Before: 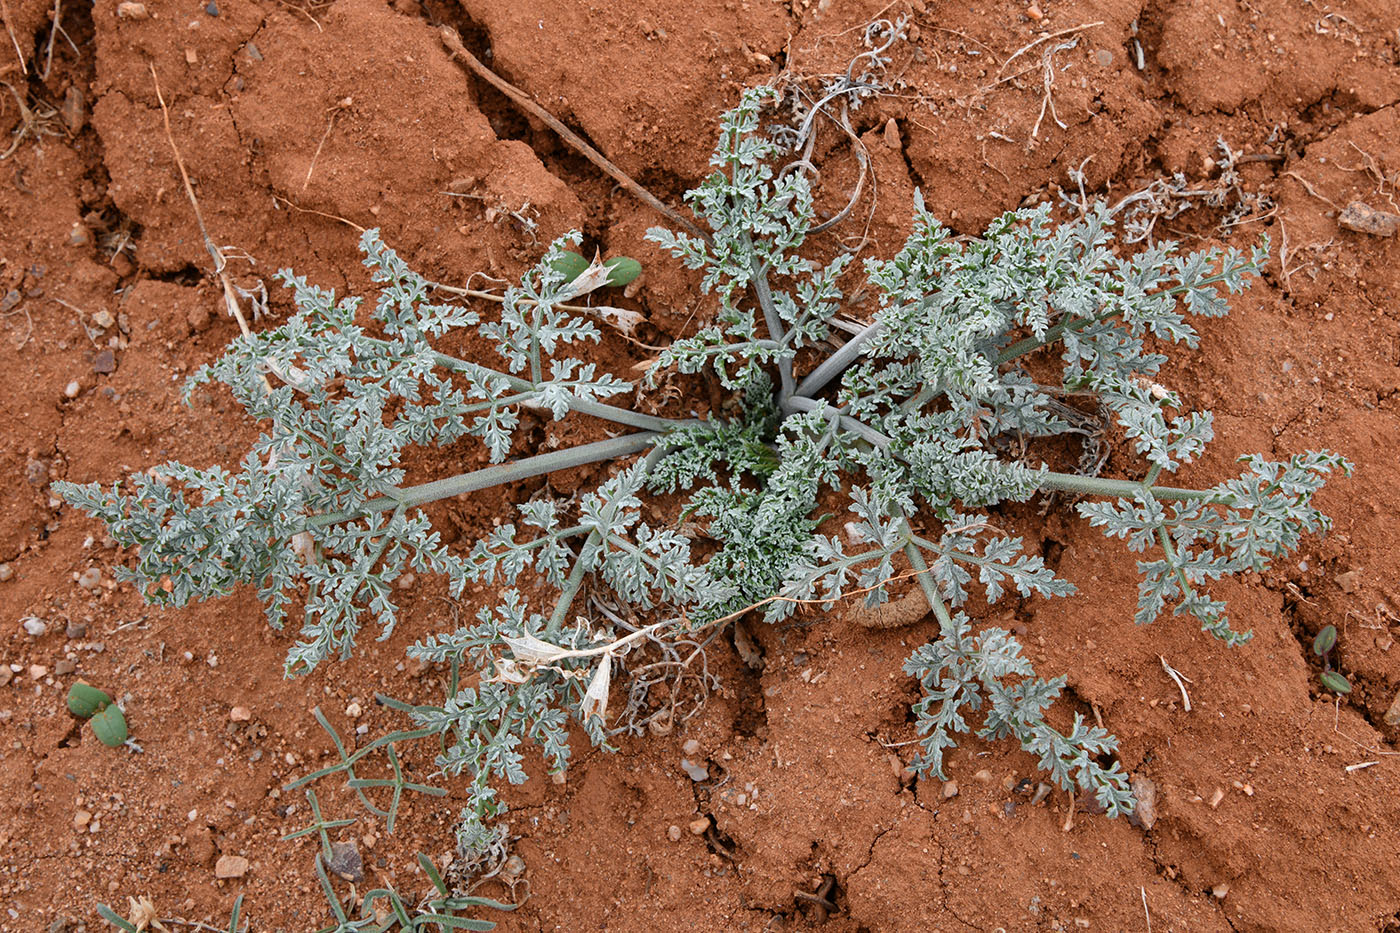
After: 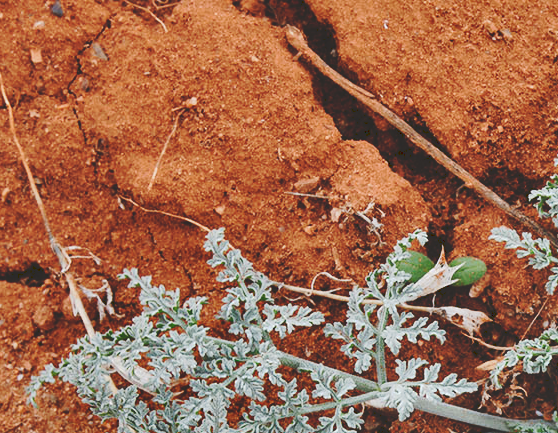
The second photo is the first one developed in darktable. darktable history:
crop and rotate: left 11.136%, top 0.056%, right 48.943%, bottom 53.433%
tone curve: curves: ch0 [(0, 0) (0.003, 0.174) (0.011, 0.178) (0.025, 0.182) (0.044, 0.185) (0.069, 0.191) (0.1, 0.194) (0.136, 0.199) (0.177, 0.219) (0.224, 0.246) (0.277, 0.284) (0.335, 0.35) (0.399, 0.43) (0.468, 0.539) (0.543, 0.637) (0.623, 0.711) (0.709, 0.799) (0.801, 0.865) (0.898, 0.914) (1, 1)], preserve colors none
shadows and highlights: radius 124.28, shadows 98.29, white point adjustment -3.09, highlights -98.34, soften with gaussian
